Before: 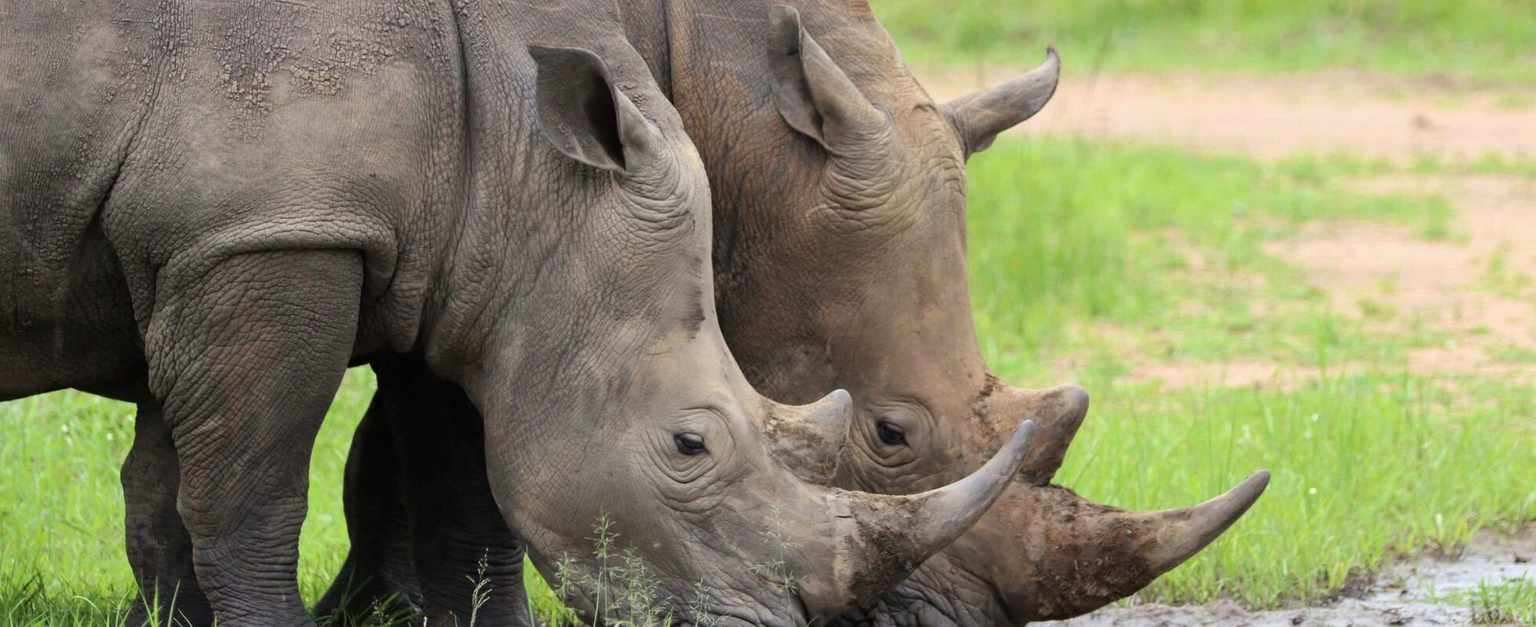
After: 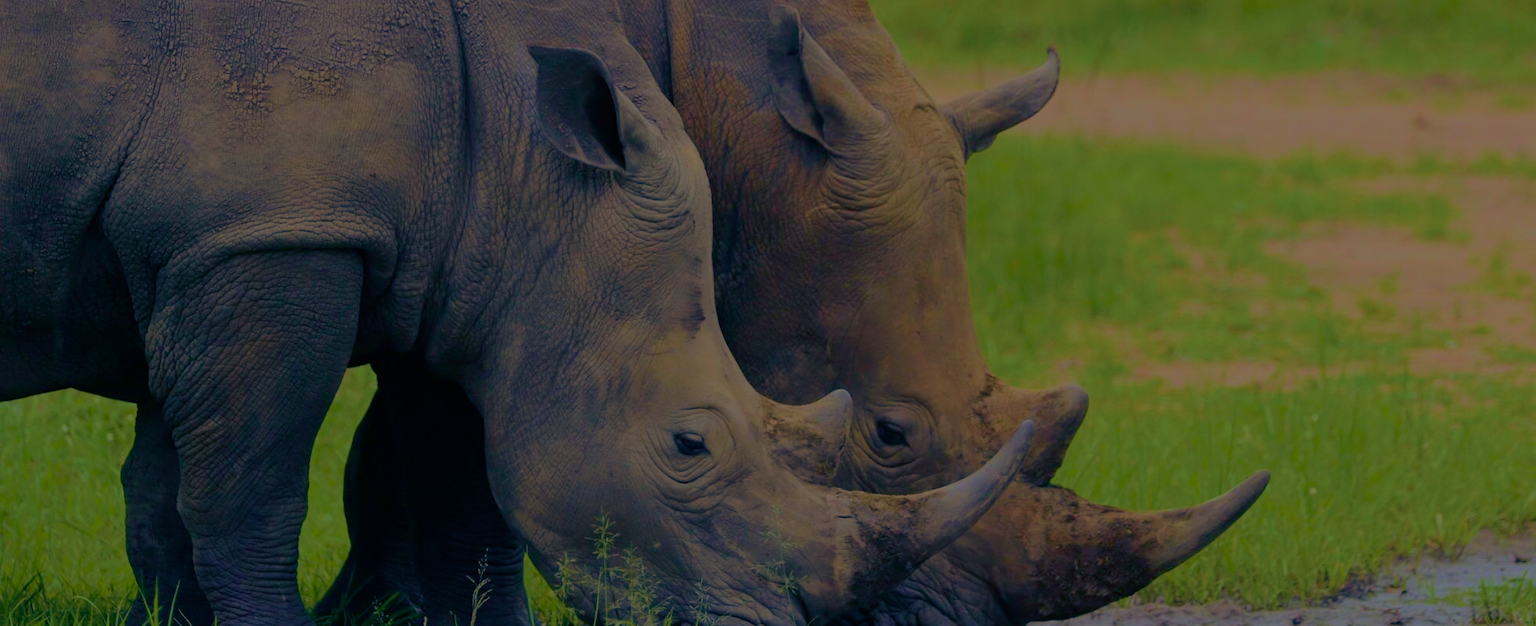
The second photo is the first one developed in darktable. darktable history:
color balance rgb: shadows lift › luminance -41.033%, shadows lift › chroma 13.996%, shadows lift › hue 258.06°, linear chroma grading › global chroma 14.731%, perceptual saturation grading › global saturation 17.077%, perceptual brilliance grading › global brilliance -47.726%, contrast -10.17%
velvia: strength 74.93%
